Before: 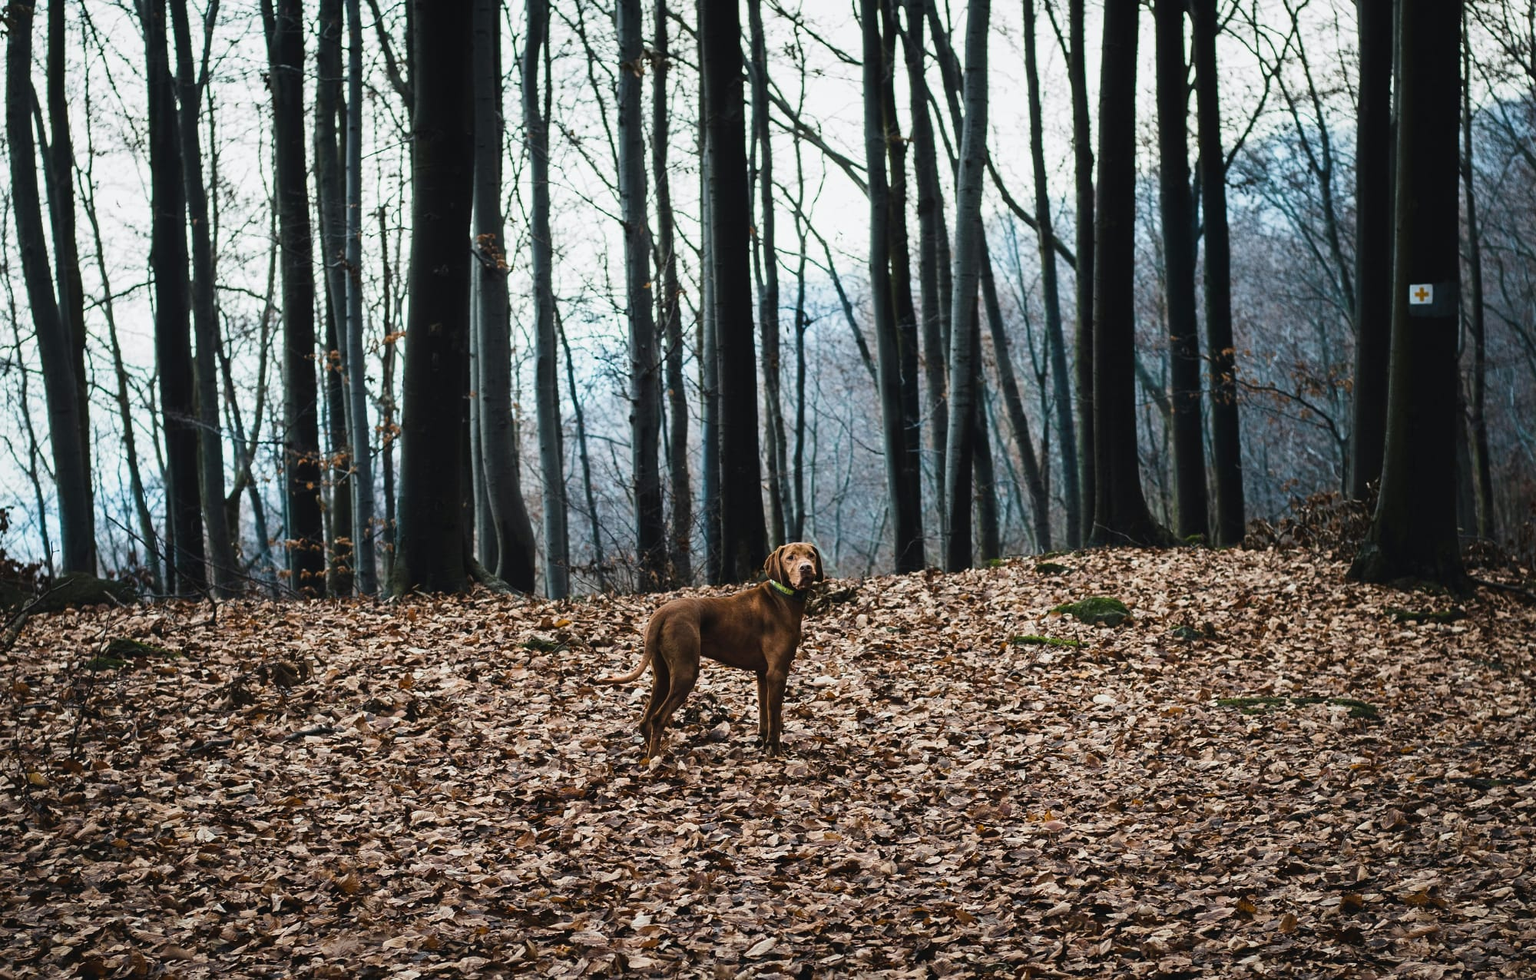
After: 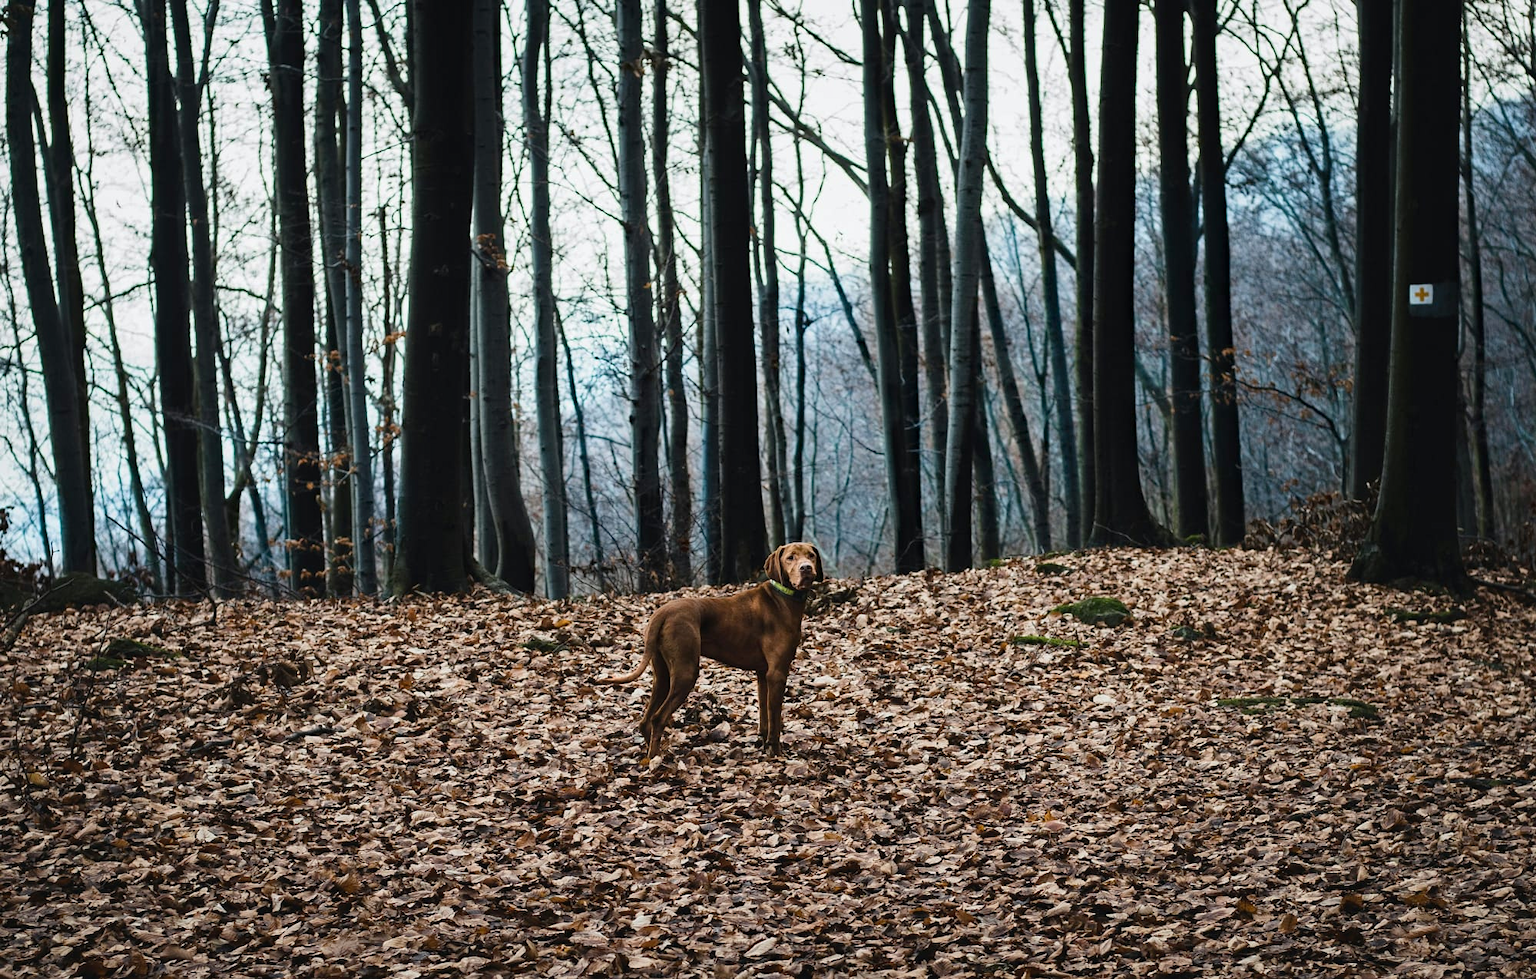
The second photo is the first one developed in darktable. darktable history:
haze removal: adaptive false
shadows and highlights: shadows 20.94, highlights -80.81, soften with gaussian
